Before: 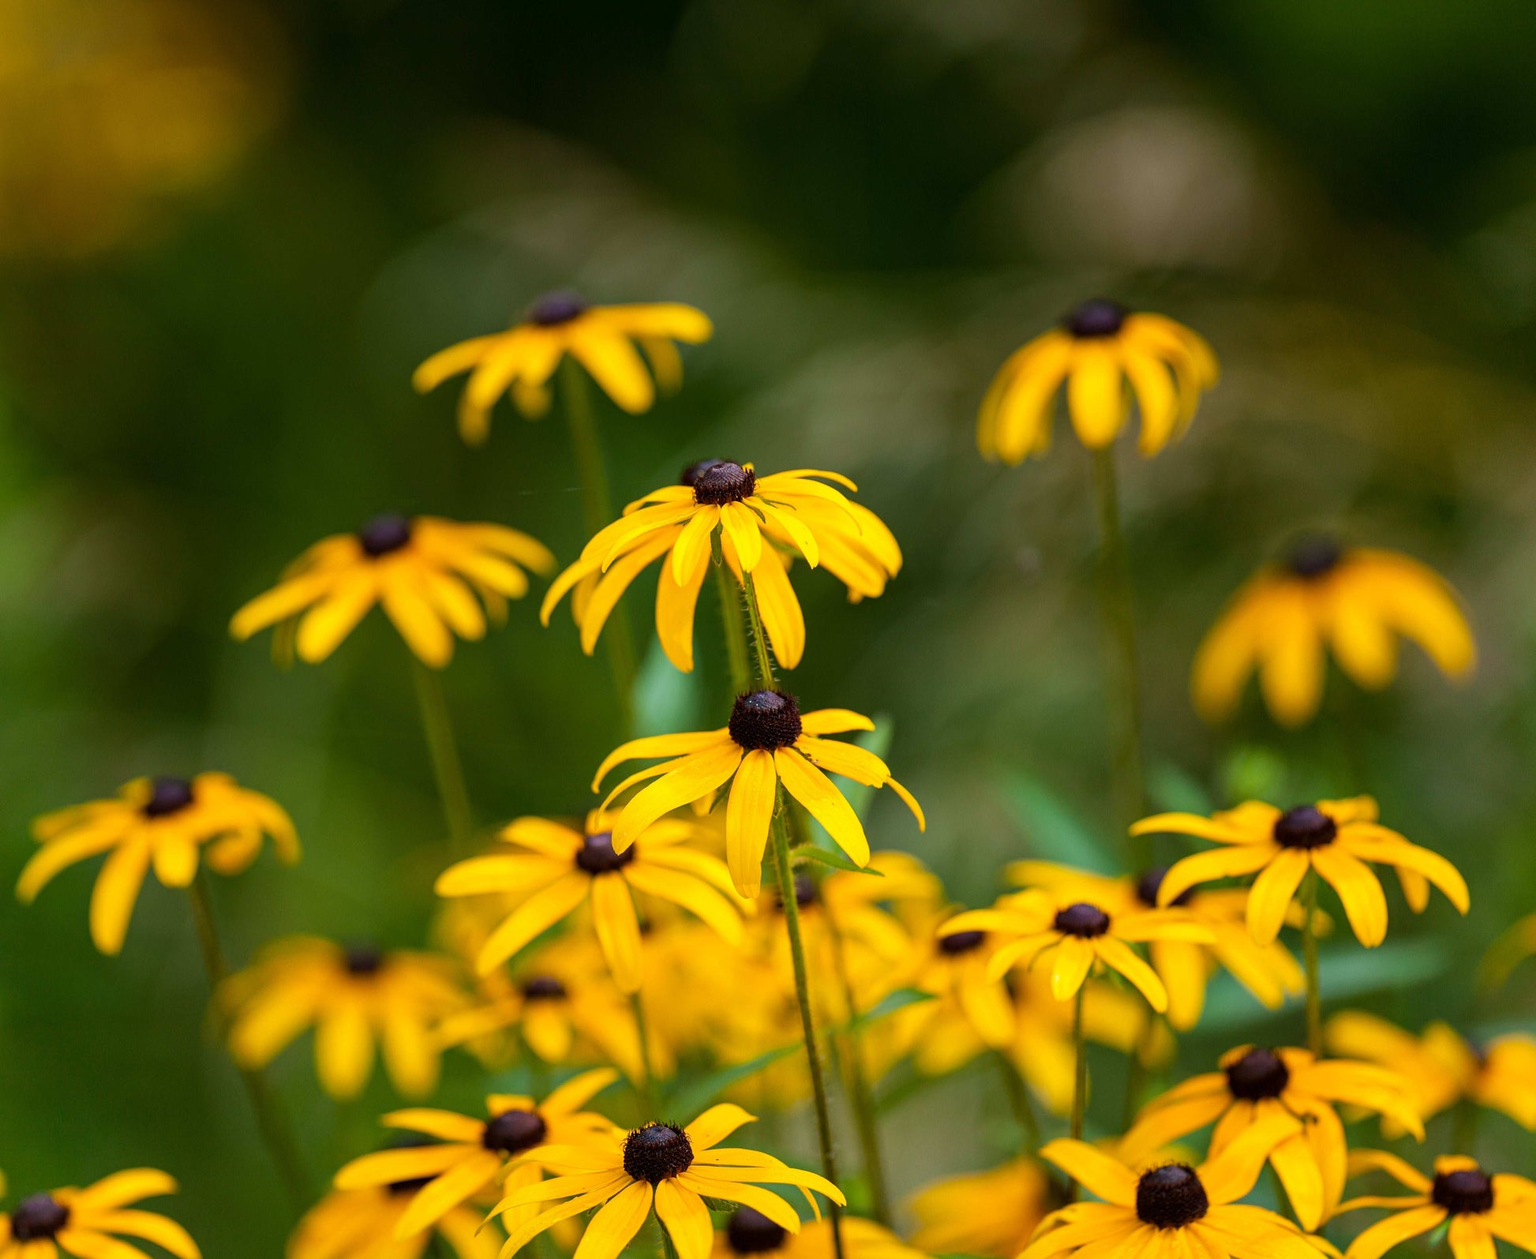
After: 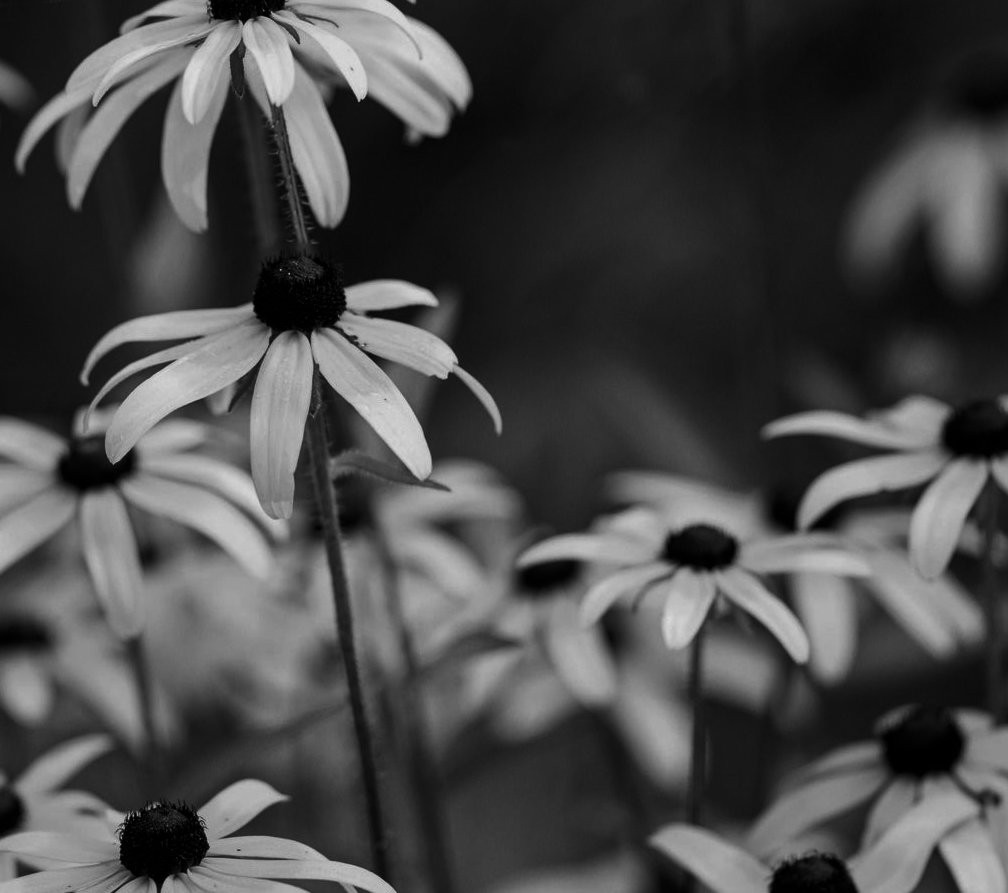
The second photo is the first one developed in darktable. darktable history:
contrast brightness saturation: contrast -0.03, brightness -0.59, saturation -1
base curve: curves: ch0 [(0, 0) (0.297, 0.298) (1, 1)], preserve colors none
crop: left 34.479%, top 38.822%, right 13.718%, bottom 5.172%
